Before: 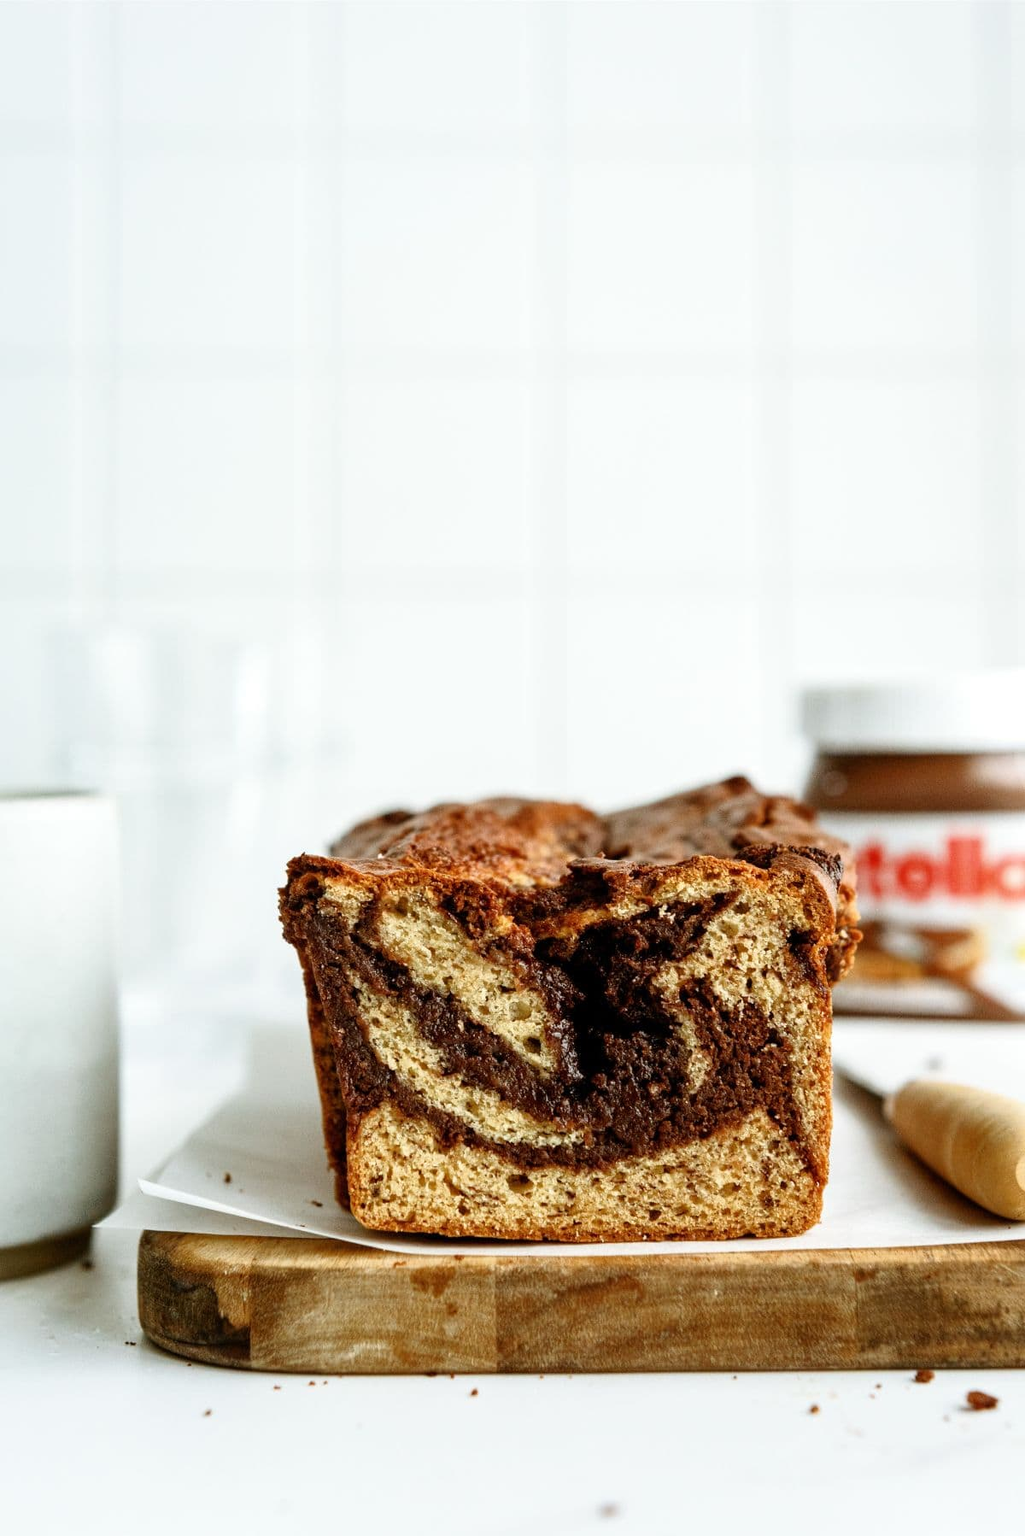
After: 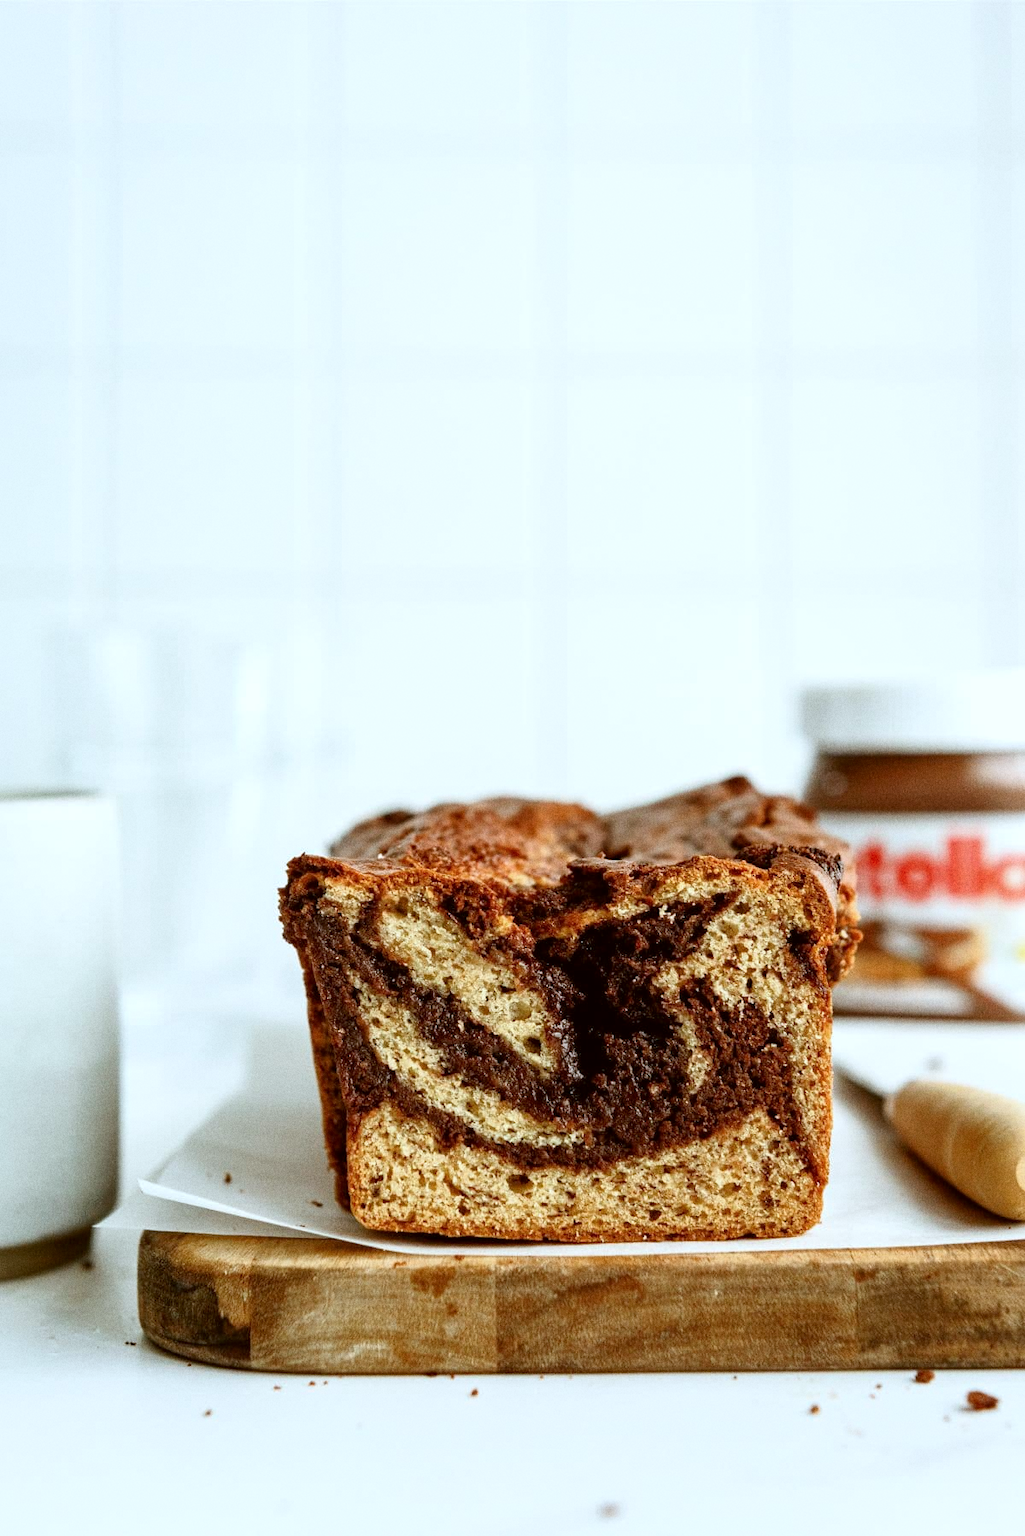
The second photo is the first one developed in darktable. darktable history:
grain: on, module defaults
color correction: highlights a* -3.28, highlights b* -6.24, shadows a* 3.1, shadows b* 5.19
